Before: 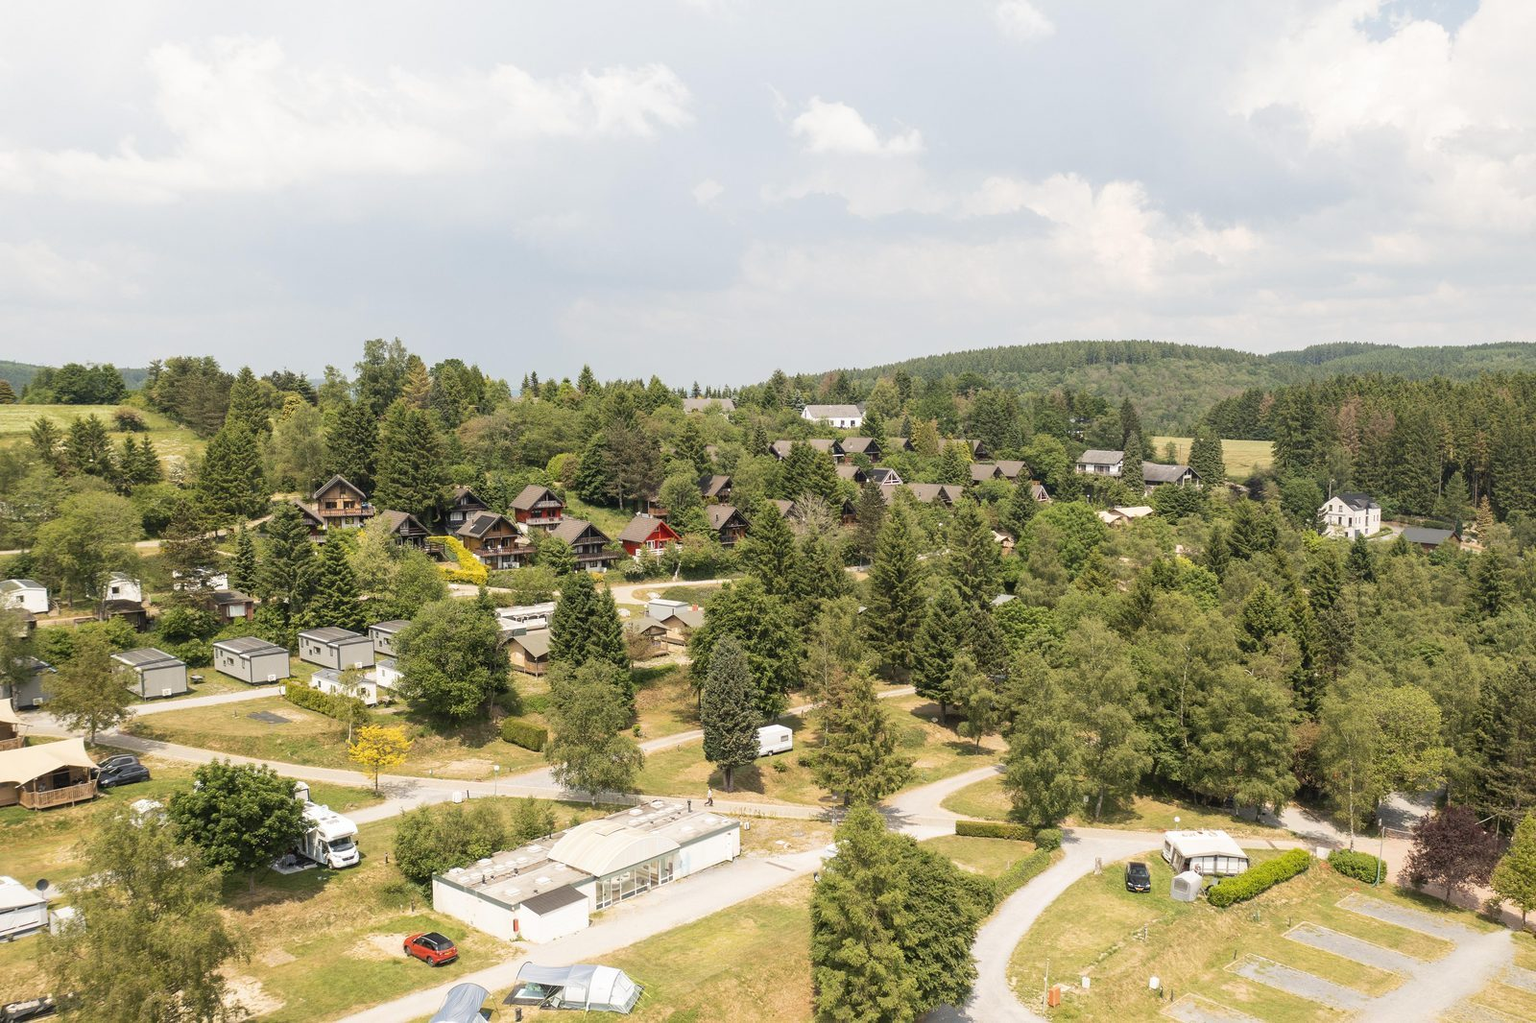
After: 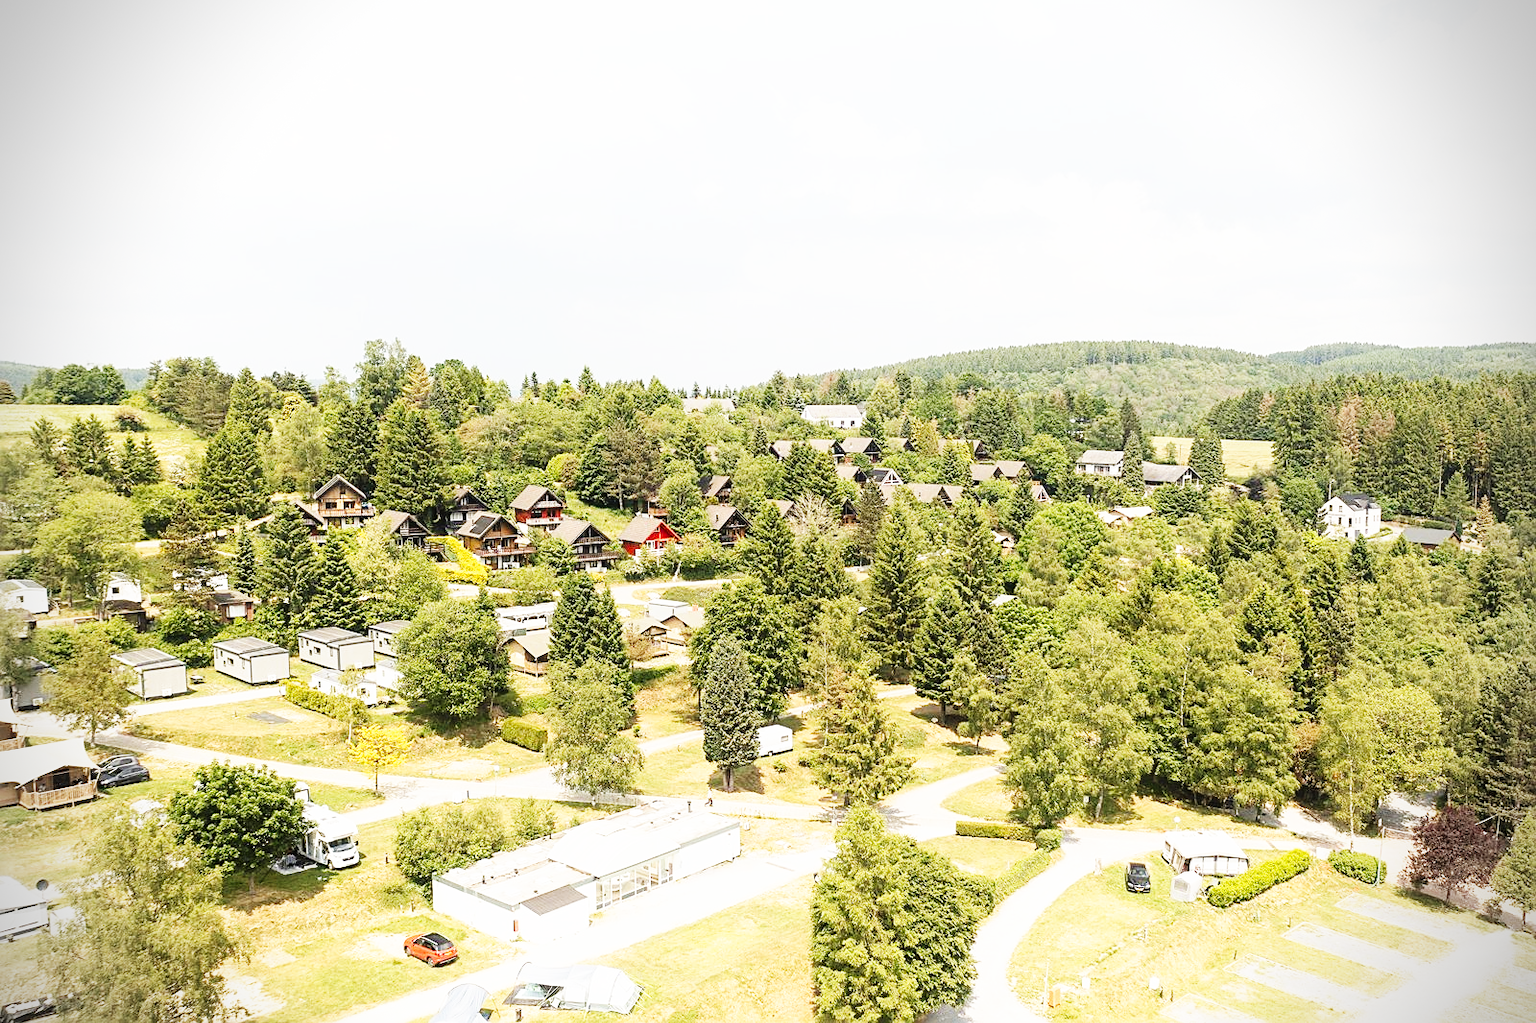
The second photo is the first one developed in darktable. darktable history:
vignetting: dithering 8-bit output, unbound false
sharpen: on, module defaults
base curve: curves: ch0 [(0, 0) (0.007, 0.004) (0.027, 0.03) (0.046, 0.07) (0.207, 0.54) (0.442, 0.872) (0.673, 0.972) (1, 1)], preserve colors none
contrast equalizer: octaves 7, y [[0.6 ×6], [0.55 ×6], [0 ×6], [0 ×6], [0 ×6]], mix -0.3
